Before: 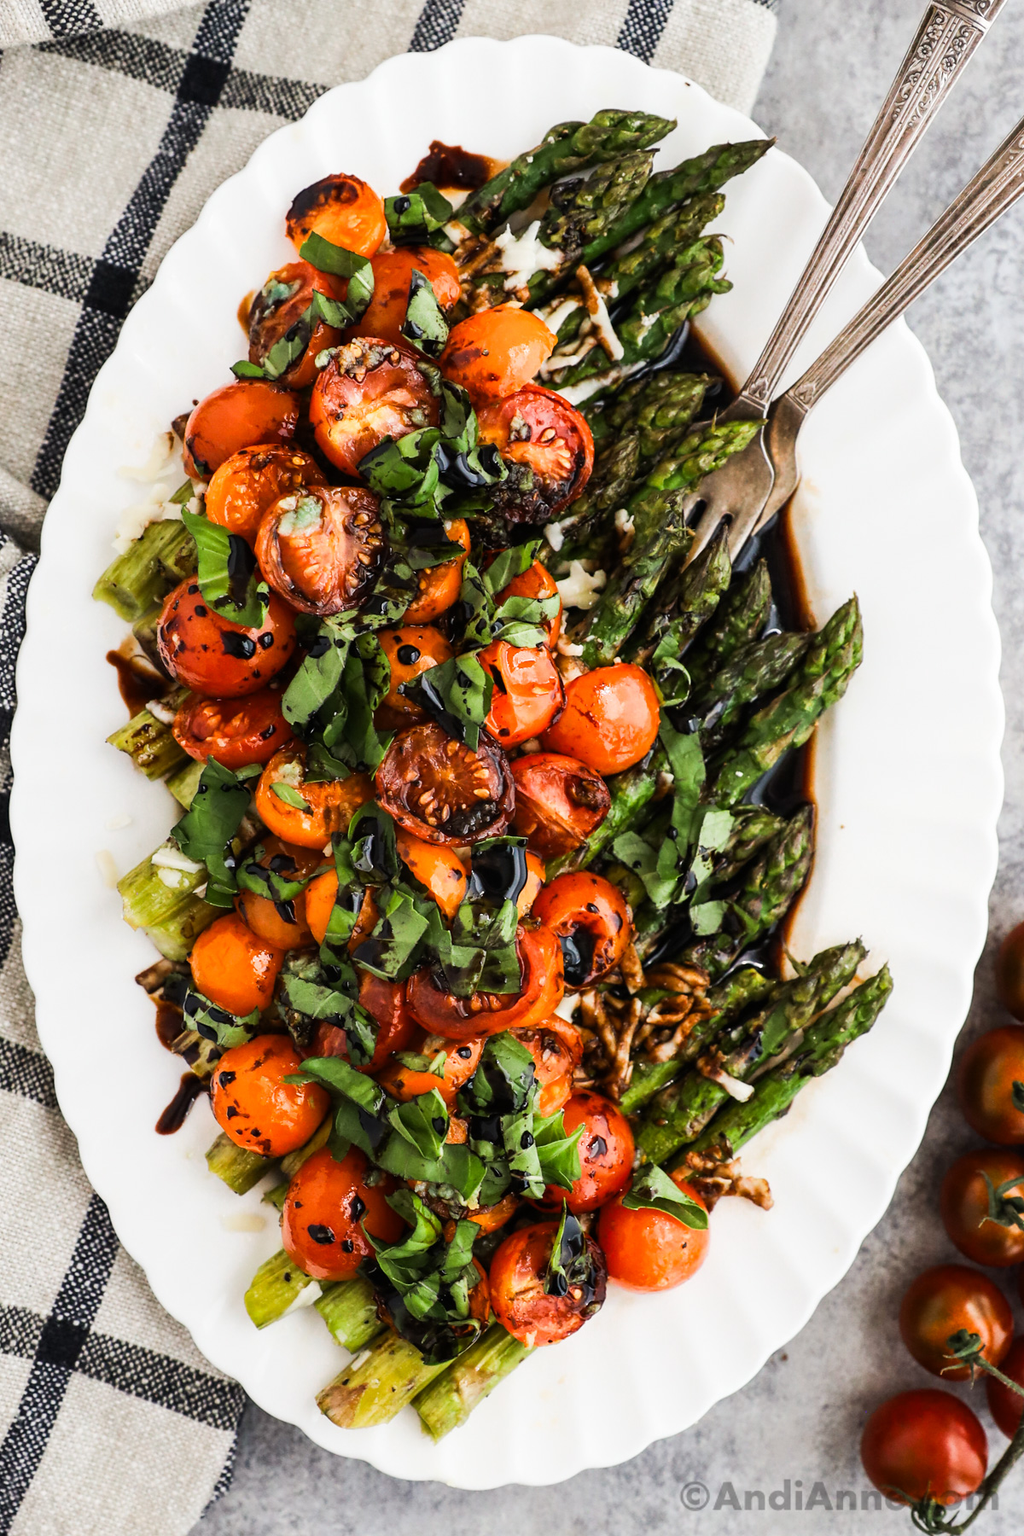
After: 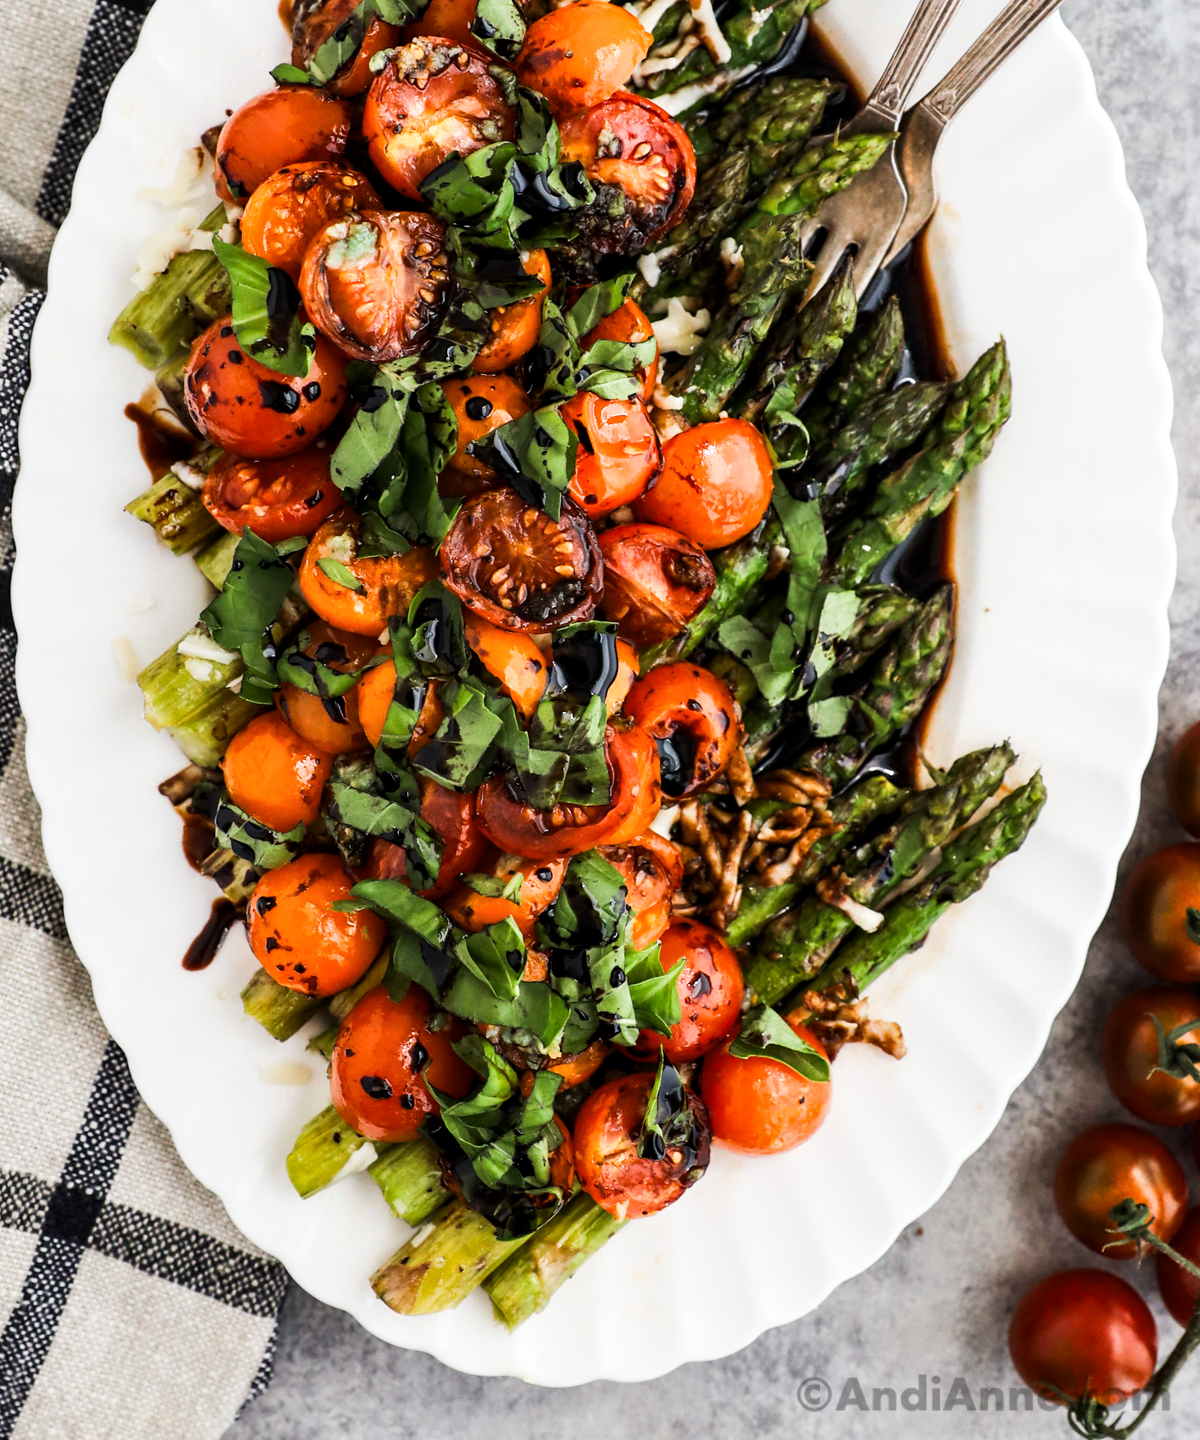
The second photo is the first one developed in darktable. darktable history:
contrast equalizer: octaves 7, y [[0.6 ×6], [0.55 ×6], [0 ×6], [0 ×6], [0 ×6]], mix 0.15
crop and rotate: top 19.998%
